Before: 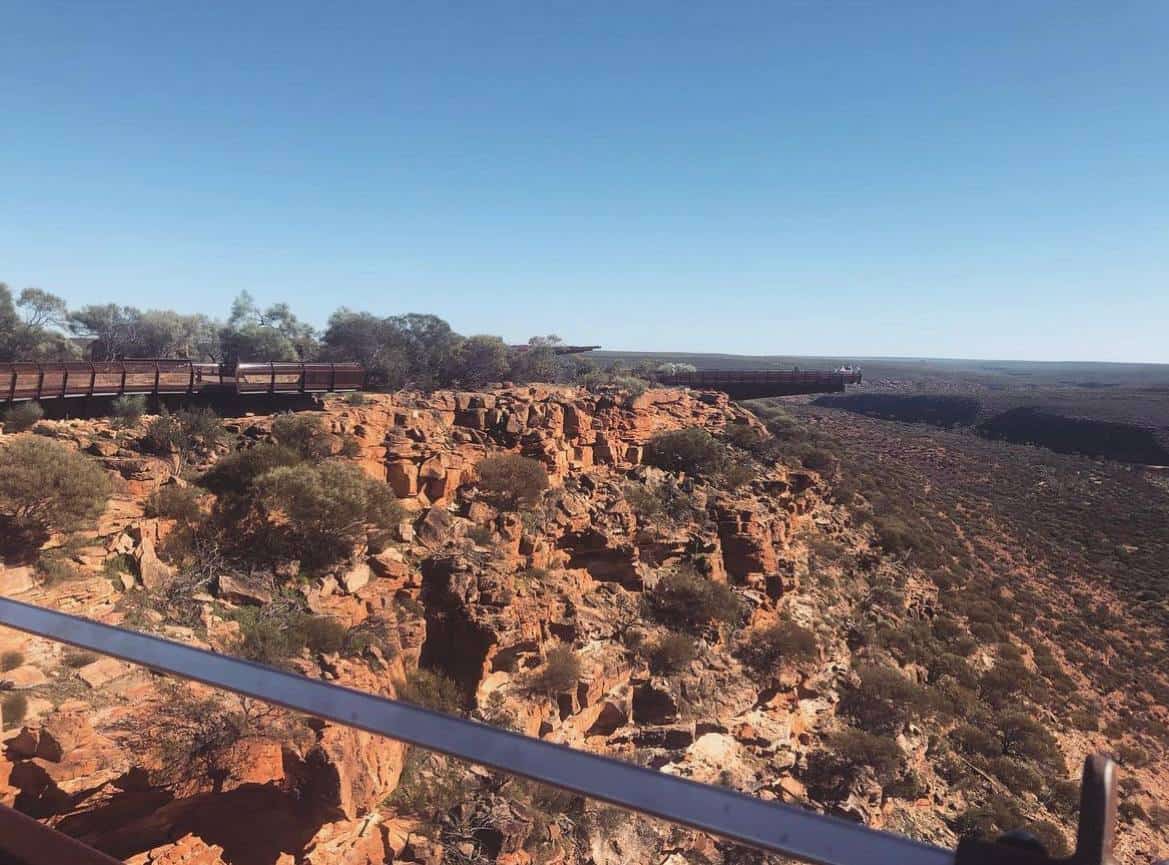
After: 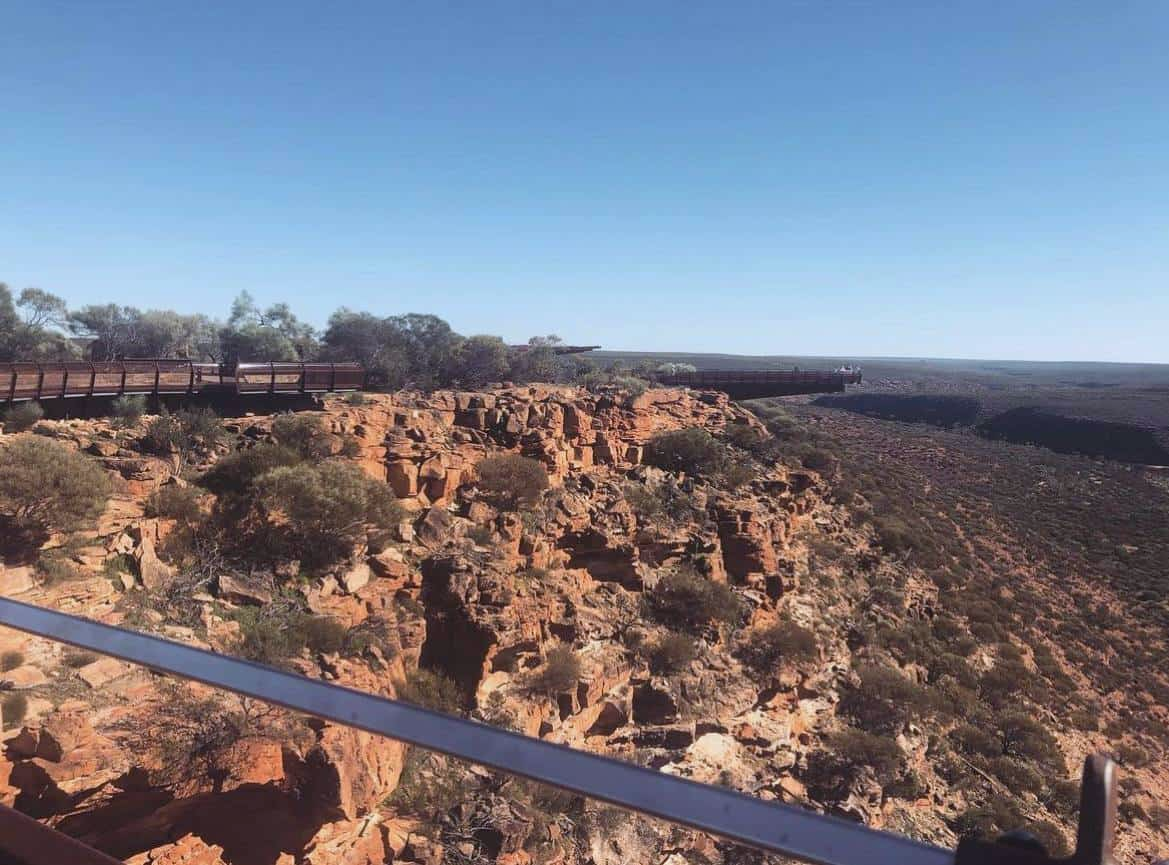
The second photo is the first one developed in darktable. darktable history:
contrast brightness saturation: saturation -0.05
white balance: red 0.983, blue 1.036
